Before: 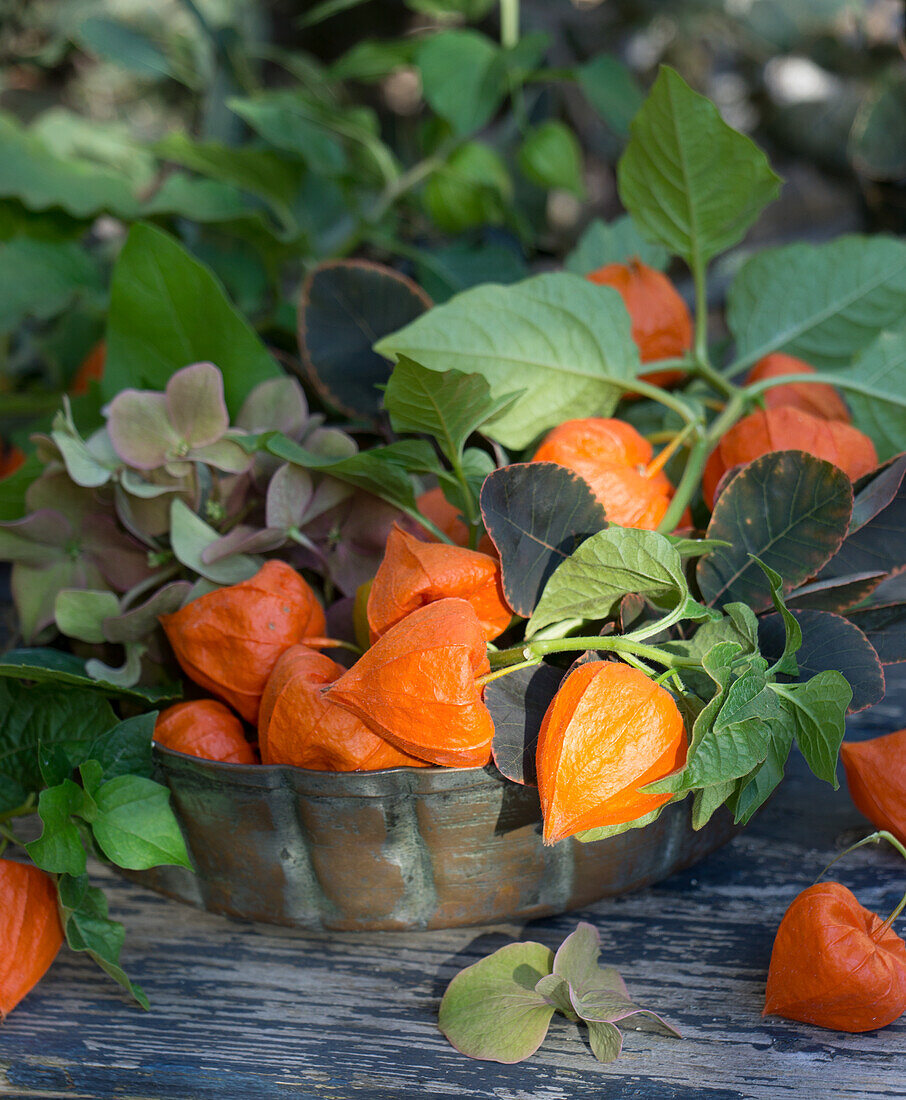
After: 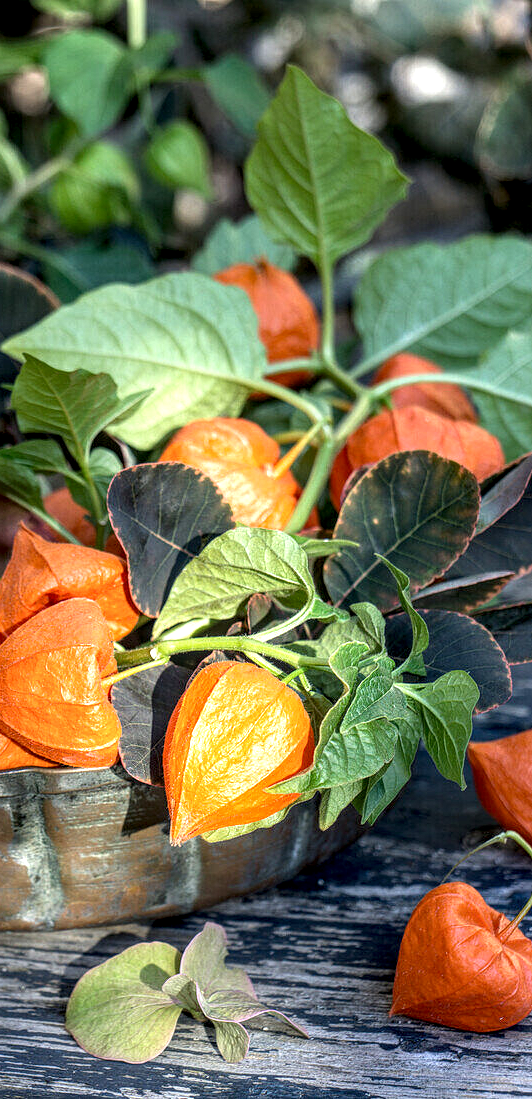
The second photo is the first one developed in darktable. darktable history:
local contrast: highlights 9%, shadows 38%, detail 183%, midtone range 0.469
crop: left 41.262%
exposure: black level correction 0.001, exposure 0.499 EV, compensate exposure bias true, compensate highlight preservation false
